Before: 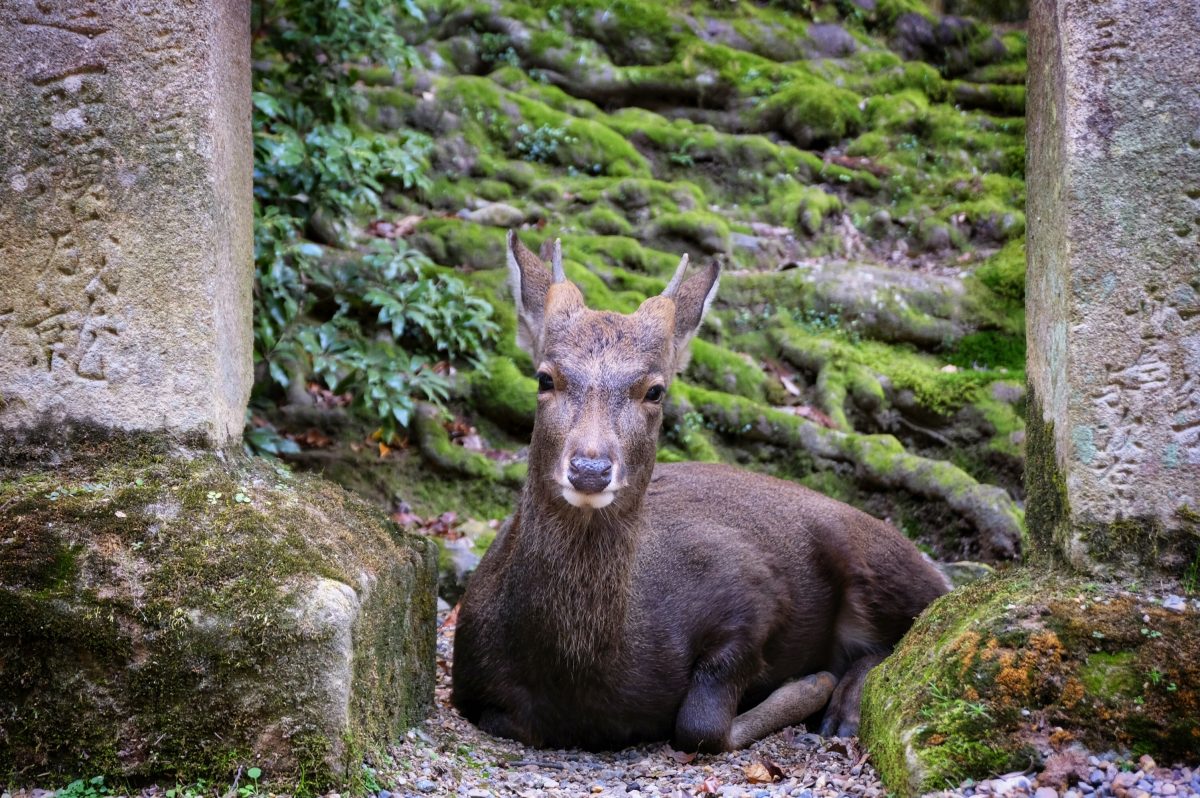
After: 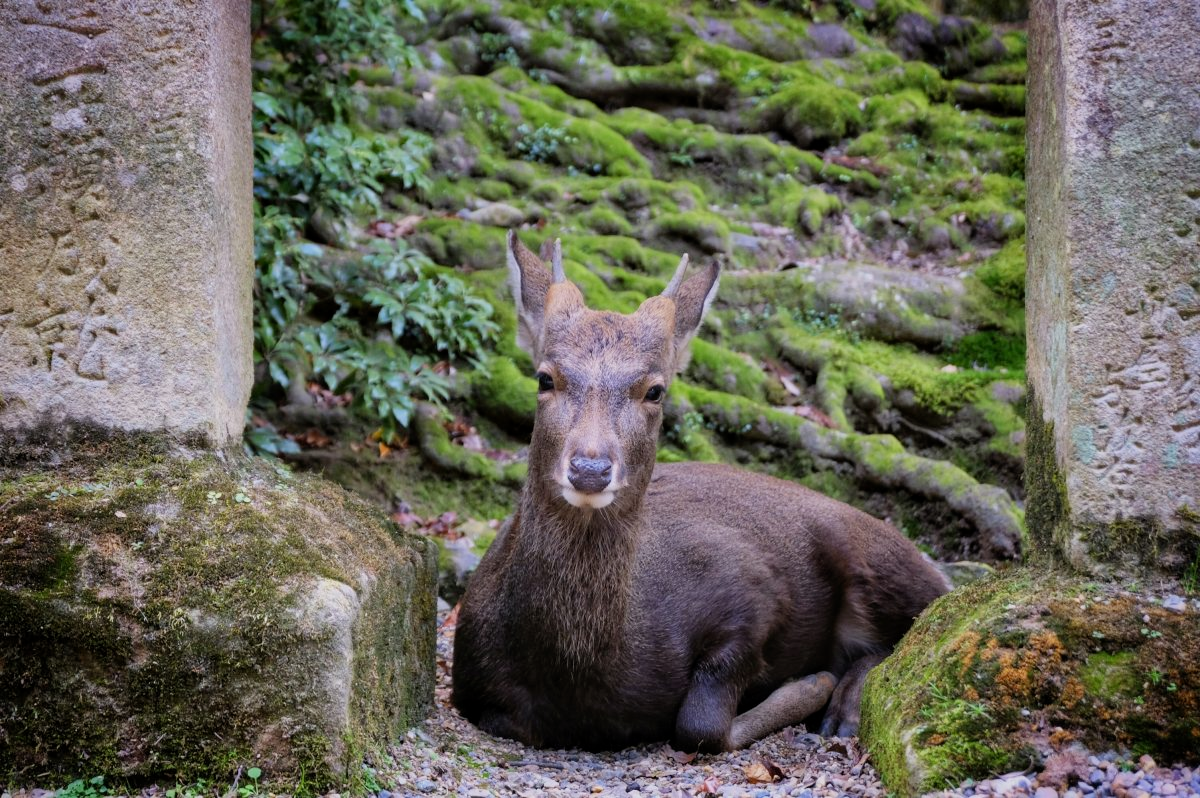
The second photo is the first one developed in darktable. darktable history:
filmic rgb: black relative exposure -15 EV, white relative exposure 3 EV, threshold 6 EV, target black luminance 0%, hardness 9.27, latitude 99%, contrast 0.912, shadows ↔ highlights balance 0.505%, add noise in highlights 0, color science v3 (2019), use custom middle-gray values true, iterations of high-quality reconstruction 0, contrast in highlights soft, enable highlight reconstruction true
tone equalizer: on, module defaults
